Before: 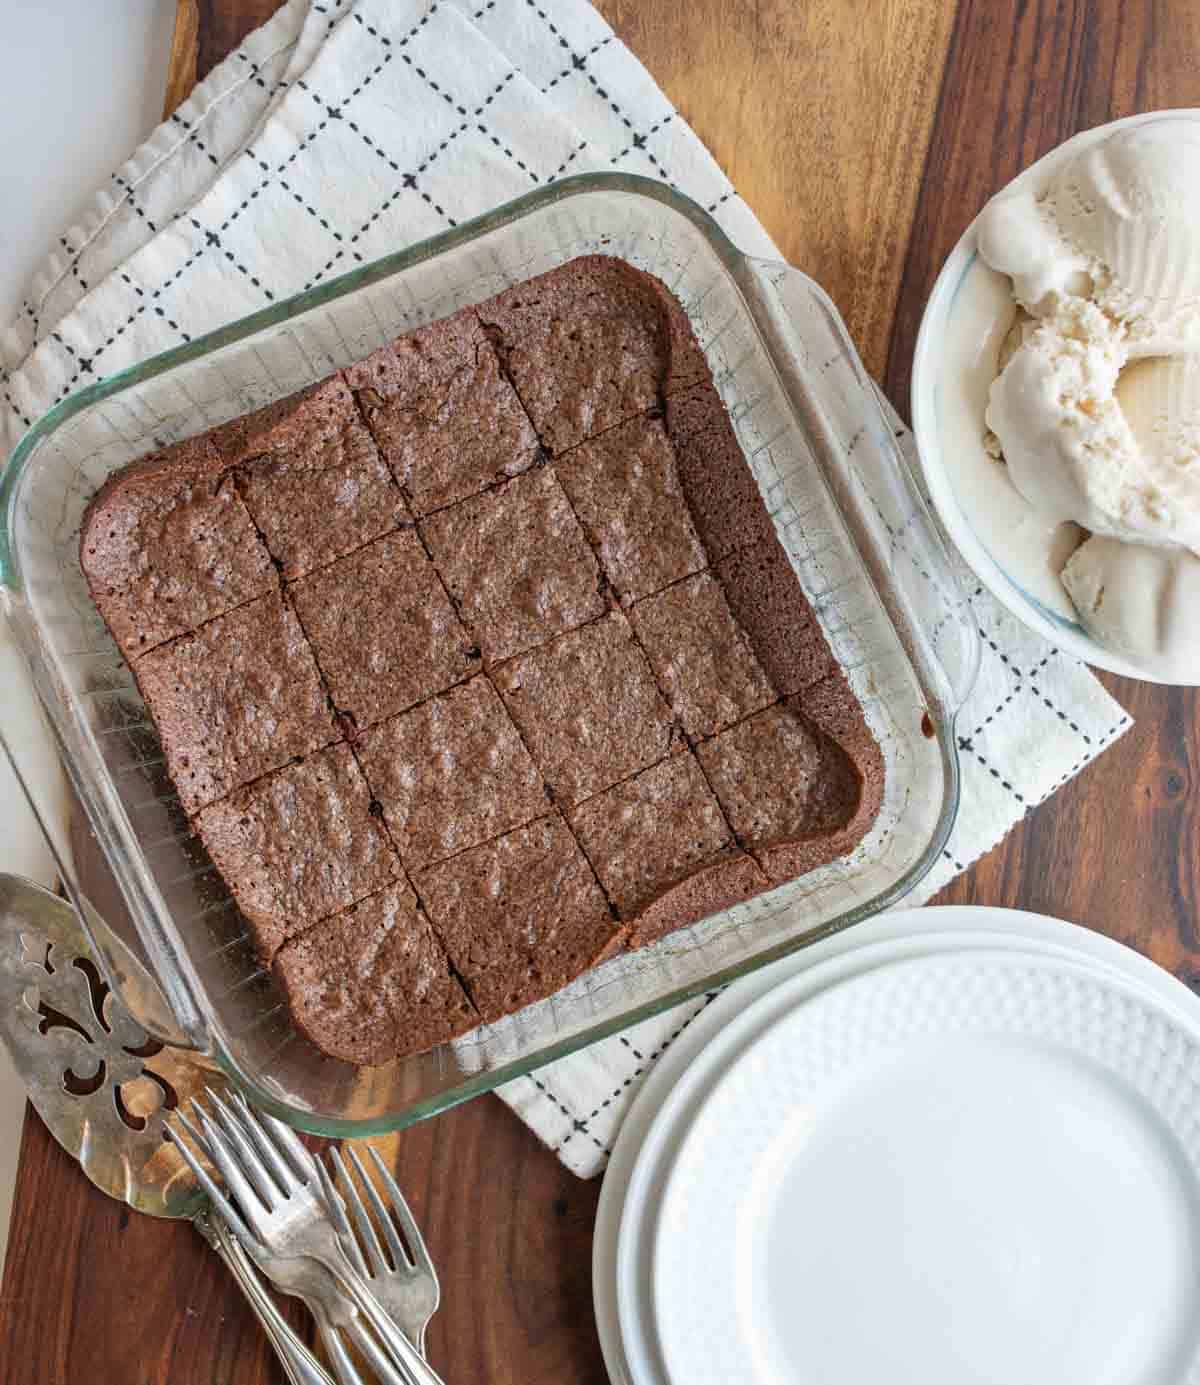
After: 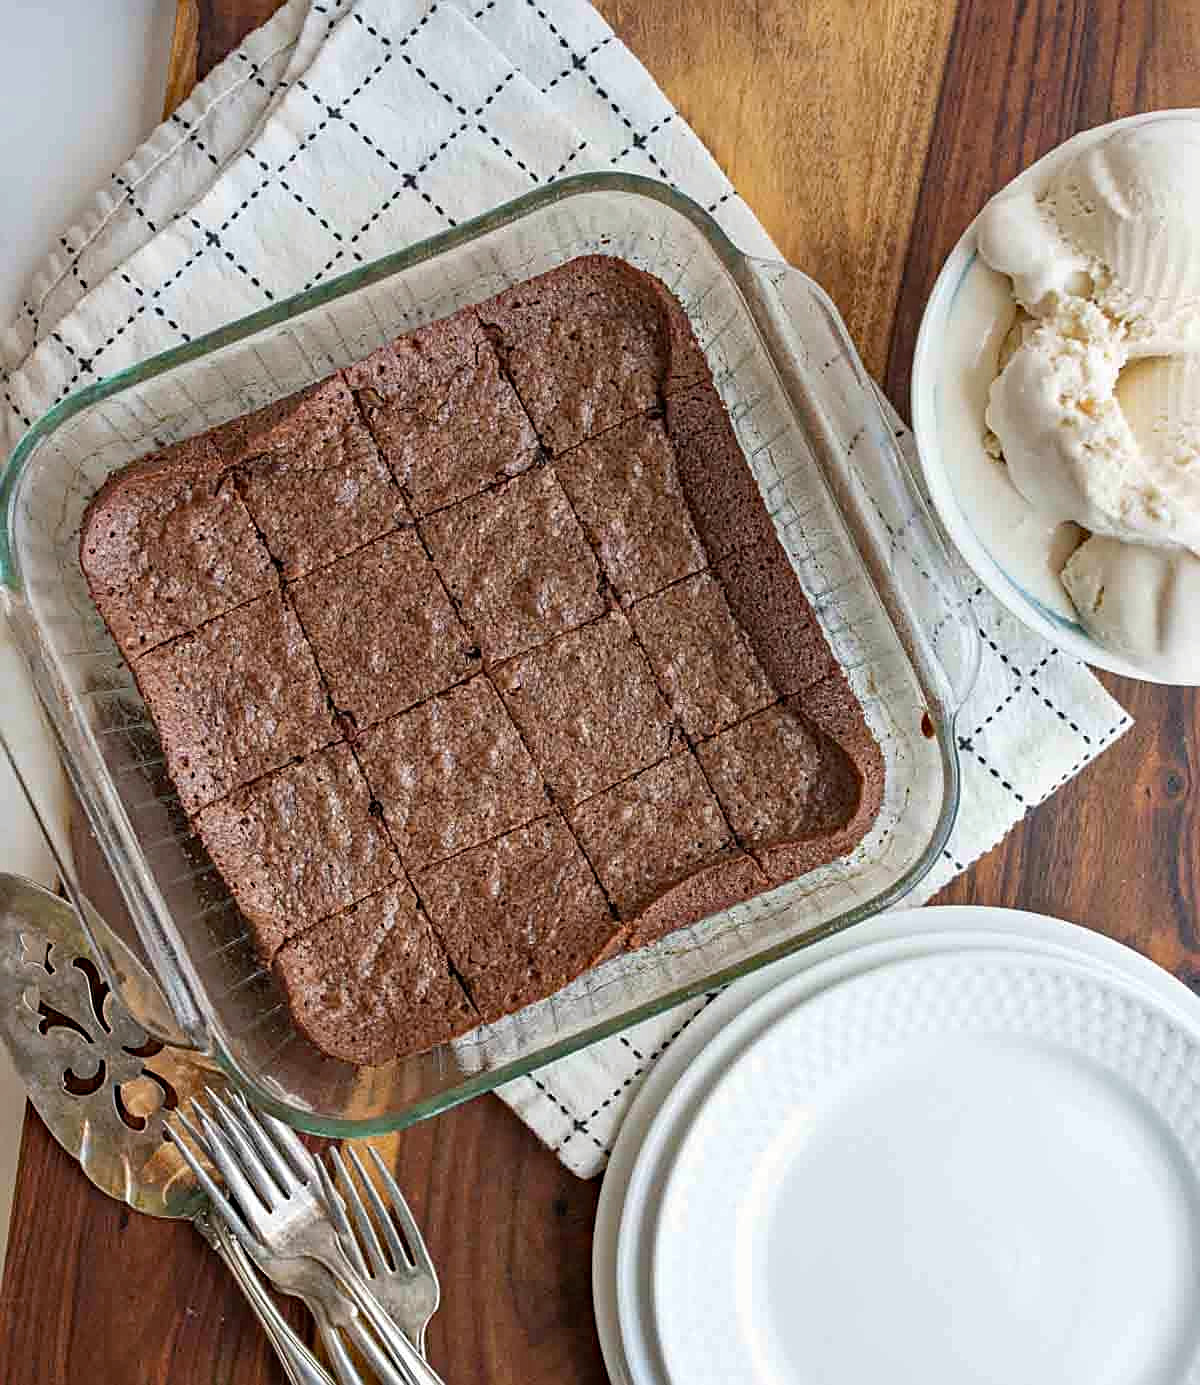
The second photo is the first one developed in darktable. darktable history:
sharpen: on, module defaults
haze removal: strength 0.283, distance 0.249, compatibility mode true, adaptive false
